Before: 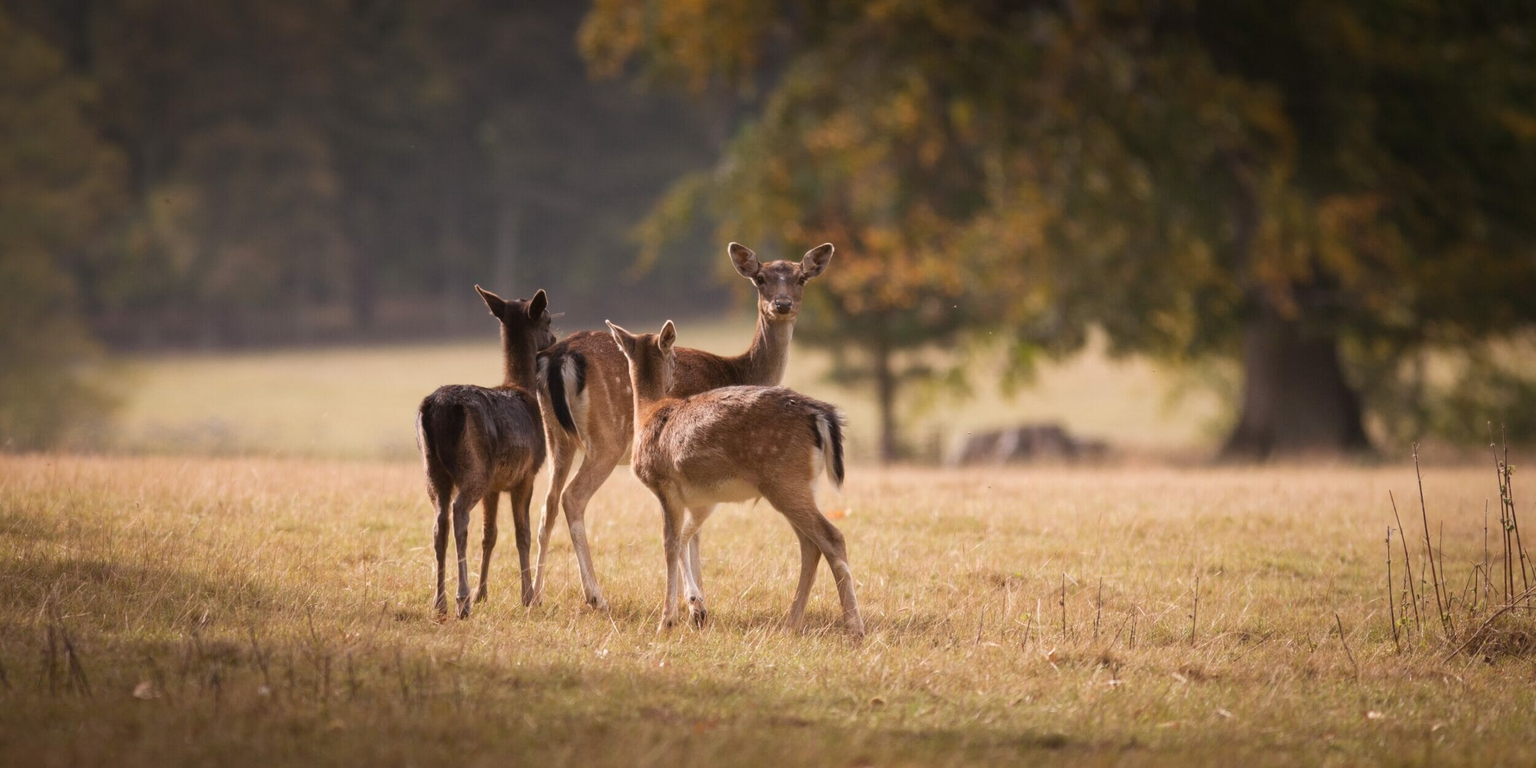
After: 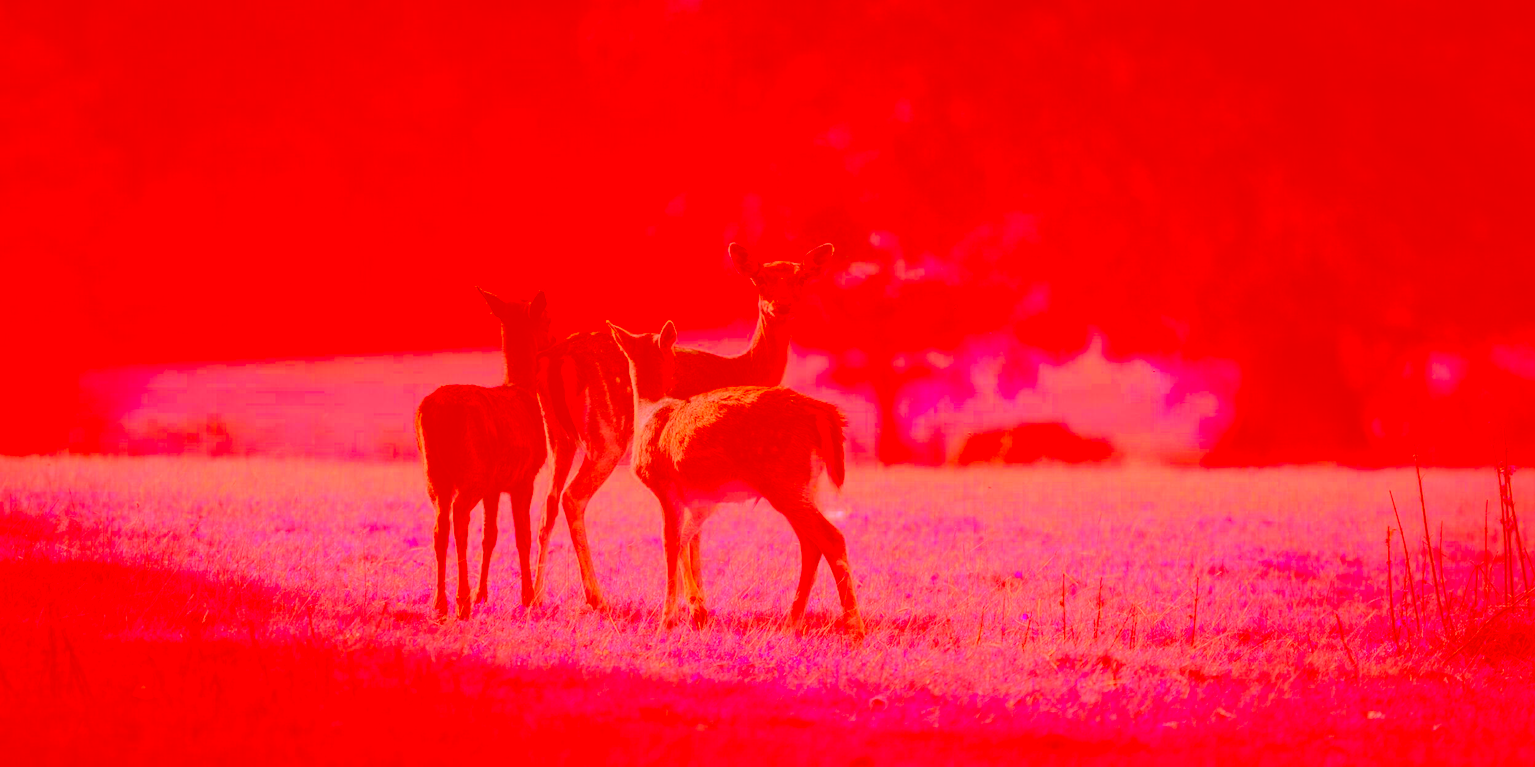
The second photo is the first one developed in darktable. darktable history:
color correction: highlights a* -39.68, highlights b* -40, shadows a* -40, shadows b* -40, saturation -3
exposure: black level correction -0.087, compensate highlight preservation false
